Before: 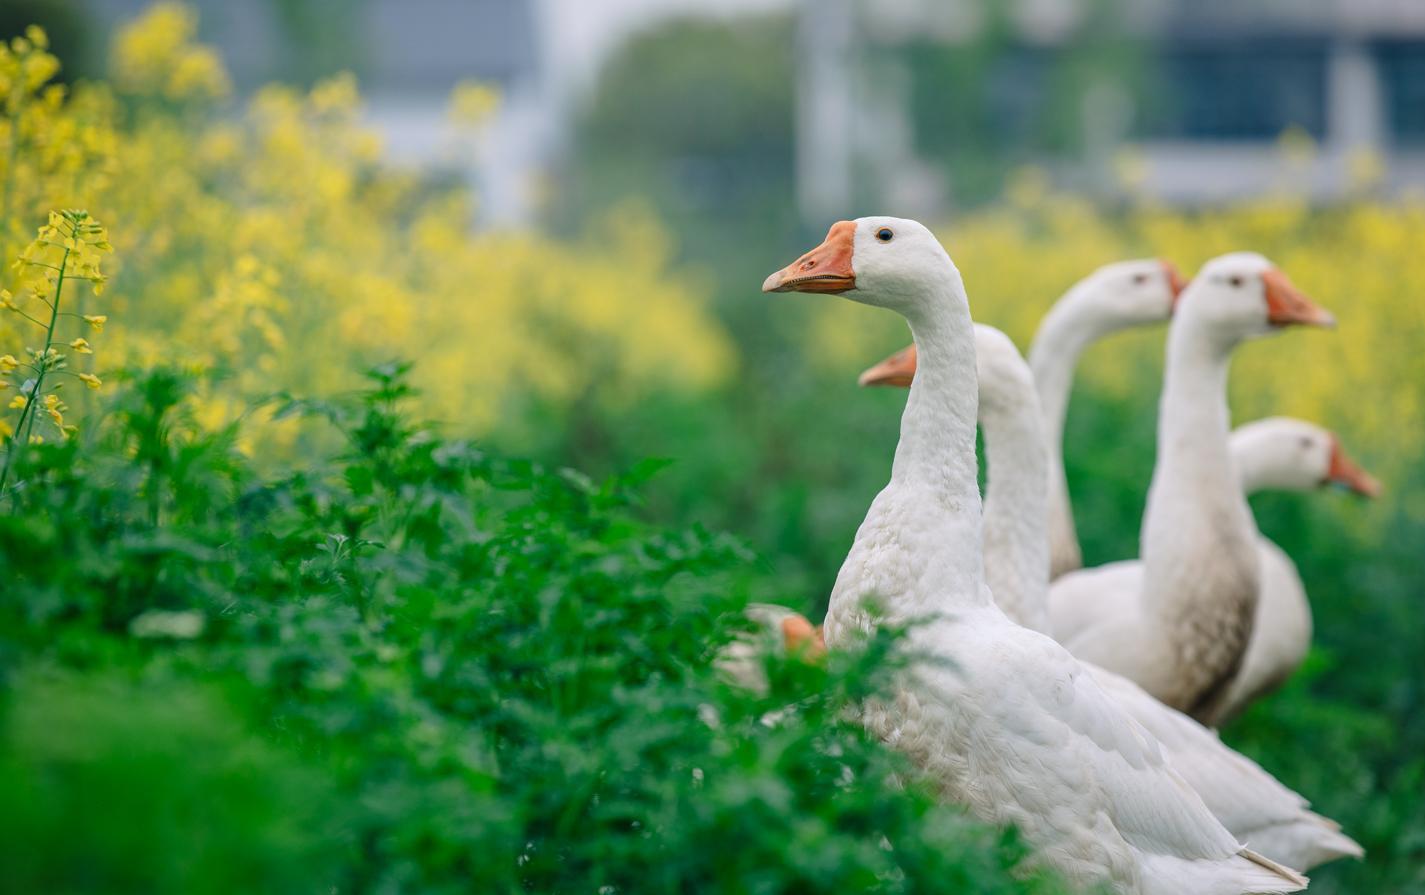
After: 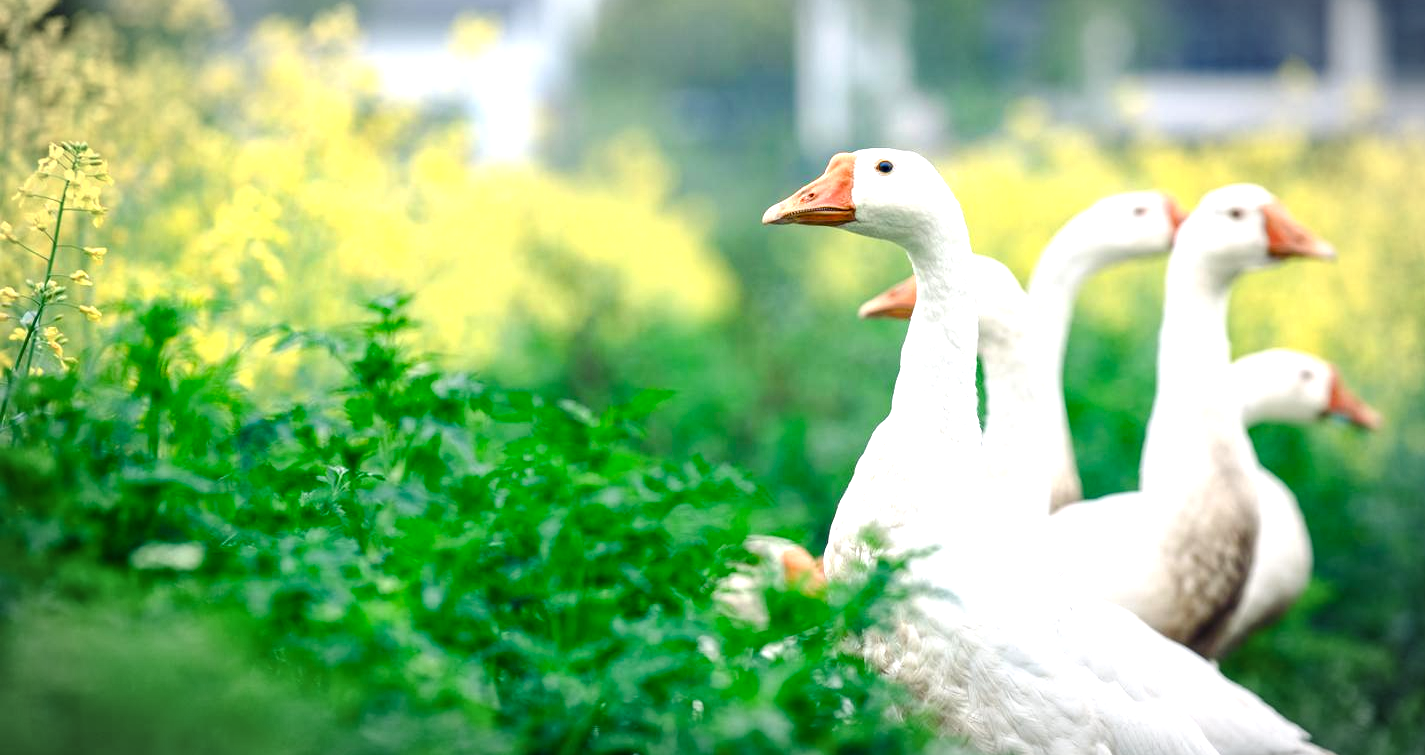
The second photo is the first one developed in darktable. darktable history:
color balance rgb: shadows lift › luminance -21.479%, shadows lift › chroma 9.03%, shadows lift › hue 286.11°, power › luminance -9.23%, perceptual saturation grading › global saturation 20%, perceptual saturation grading › highlights -25.906%, perceptual saturation grading › shadows 50.015%
vignetting: brightness -0.272, automatic ratio true
exposure: black level correction 0, exposure 1.104 EV, compensate highlight preservation false
crop: top 7.604%, bottom 7.993%
